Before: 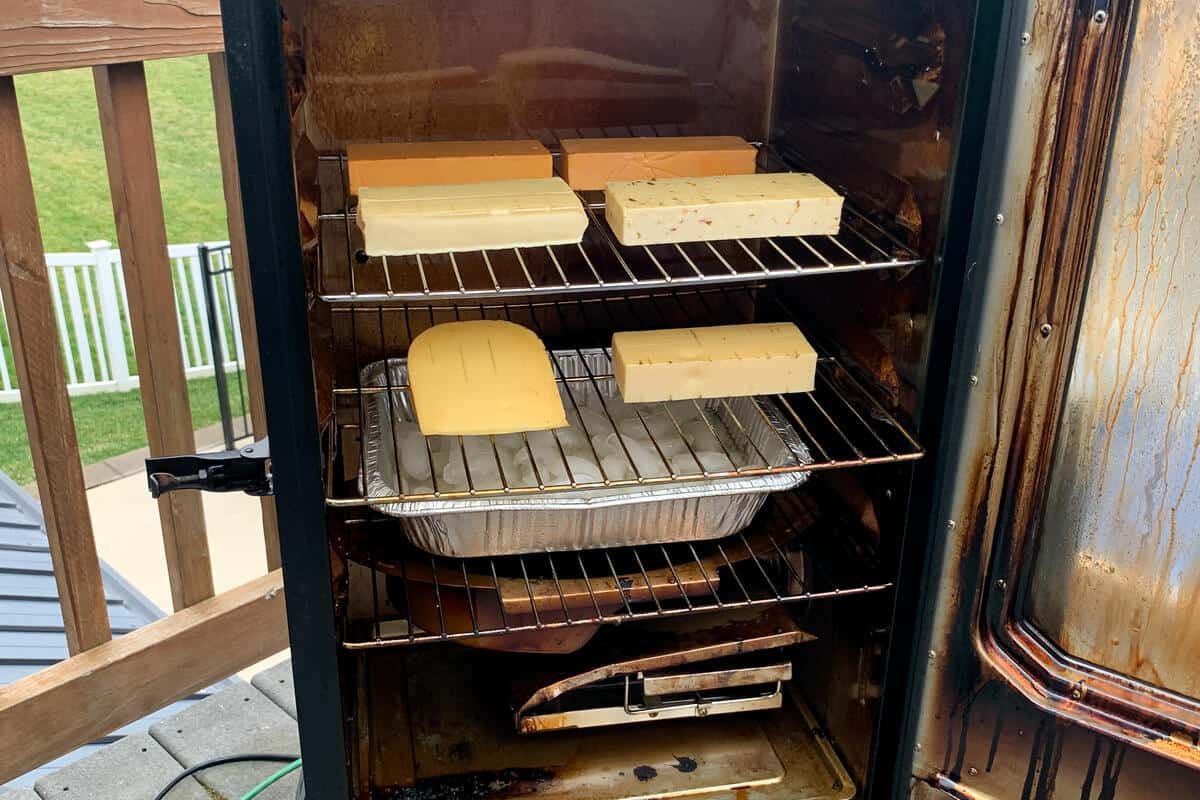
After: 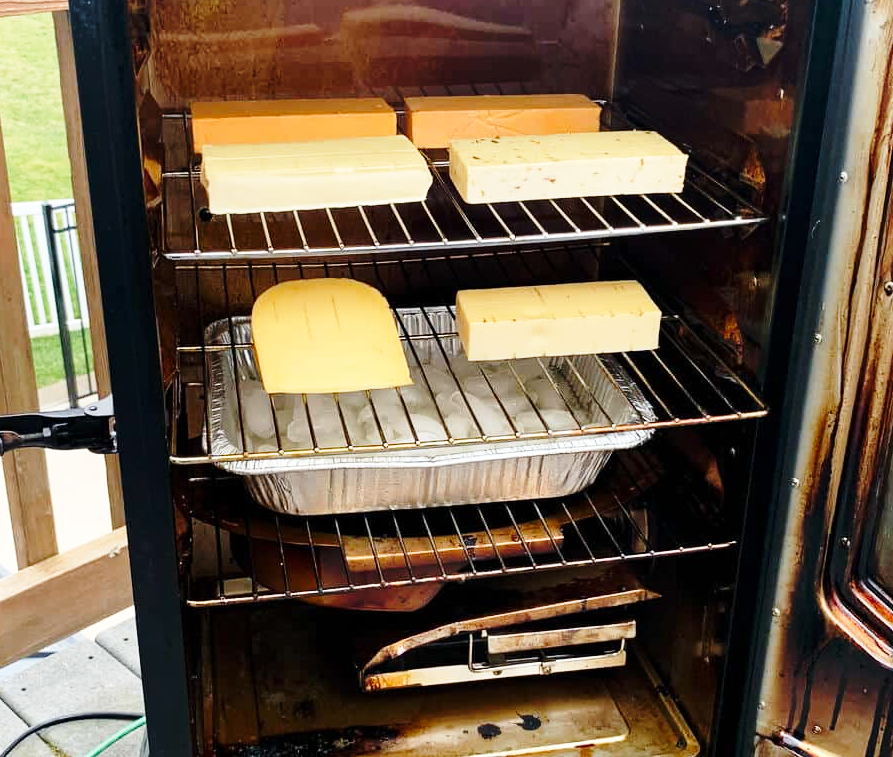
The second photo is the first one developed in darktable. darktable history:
base curve: curves: ch0 [(0, 0) (0.028, 0.03) (0.121, 0.232) (0.46, 0.748) (0.859, 0.968) (1, 1)], preserve colors none
crop and rotate: left 13.029%, top 5.295%, right 12.545%
